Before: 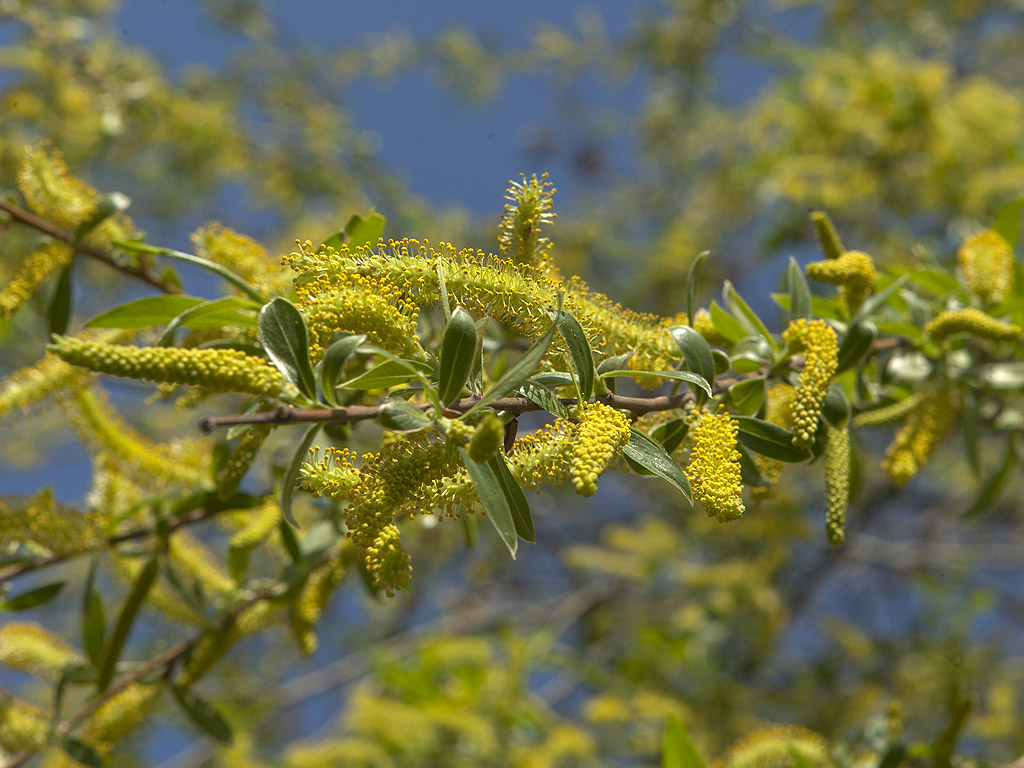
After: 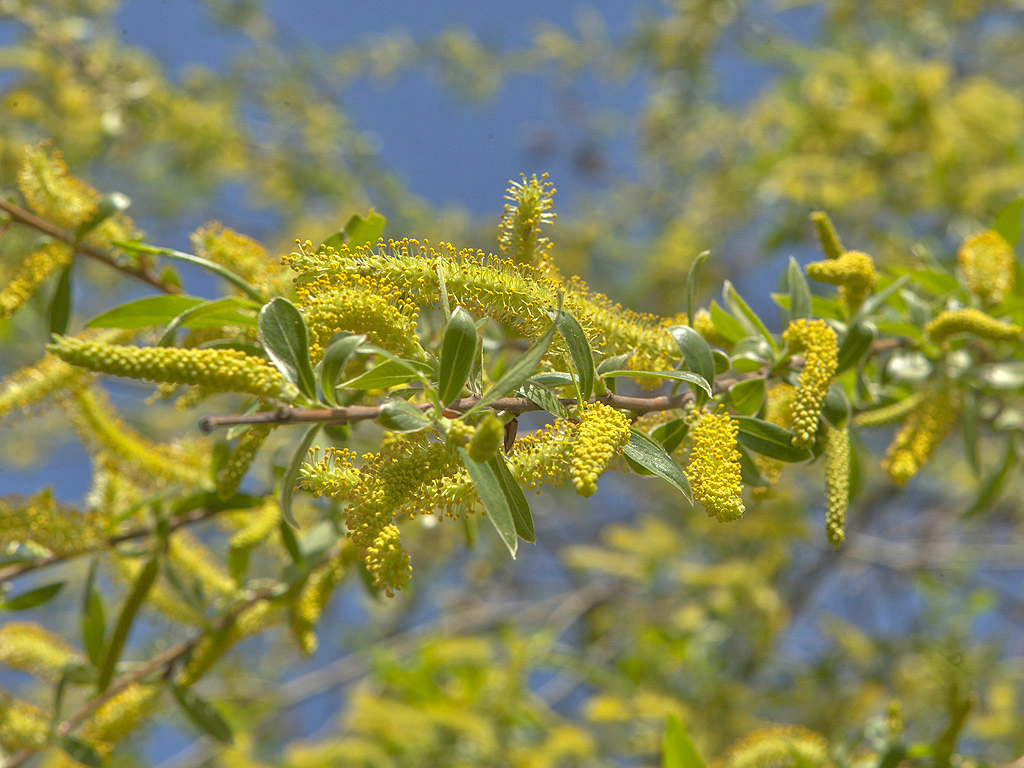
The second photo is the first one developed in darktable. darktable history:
tone equalizer: -7 EV 0.164 EV, -6 EV 0.574 EV, -5 EV 1.16 EV, -4 EV 1.3 EV, -3 EV 1.15 EV, -2 EV 0.6 EV, -1 EV 0.158 EV
